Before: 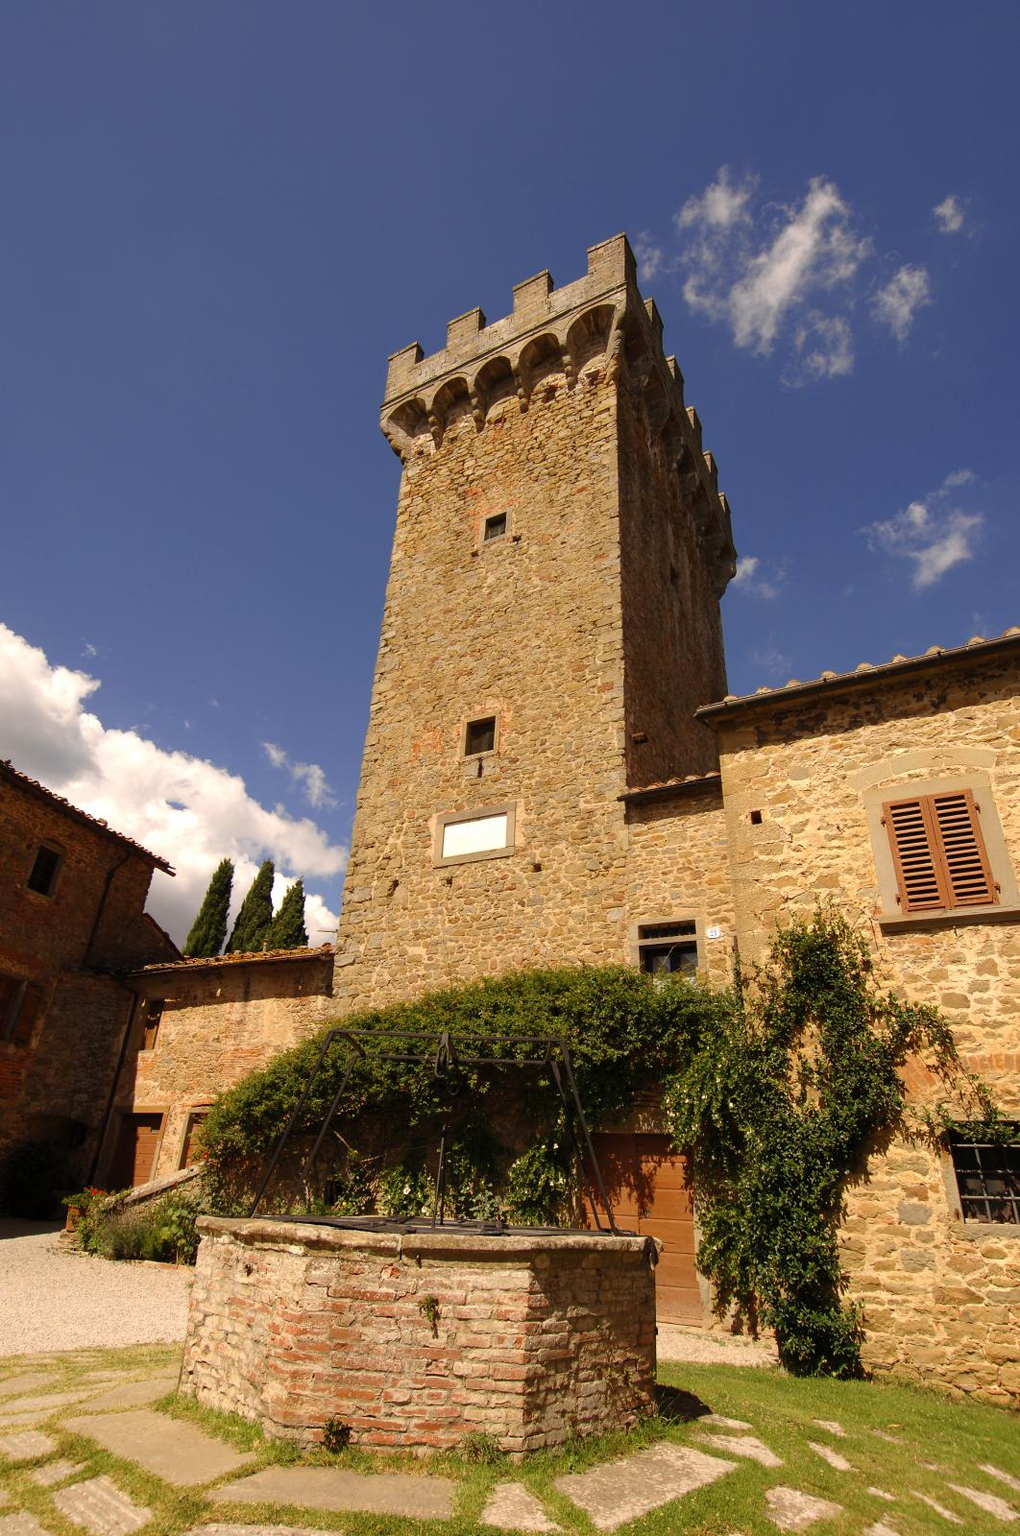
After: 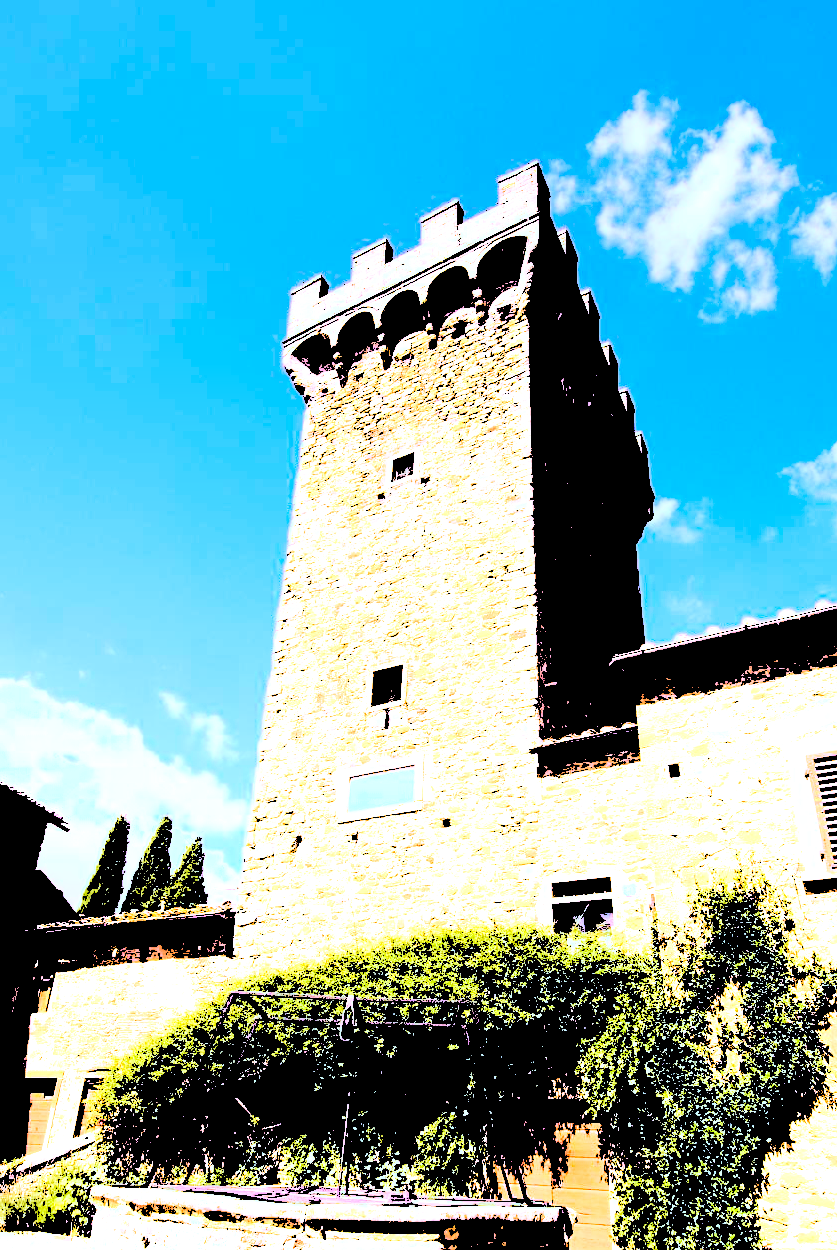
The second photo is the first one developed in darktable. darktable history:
crop and rotate: left 10.77%, top 5.1%, right 10.41%, bottom 16.76%
levels: levels [0.246, 0.246, 0.506]
tone curve: curves: ch0 [(0, 0) (0.105, 0.068) (0.195, 0.162) (0.283, 0.283) (0.384, 0.404) (0.485, 0.531) (0.638, 0.681) (0.795, 0.879) (1, 0.977)]; ch1 [(0, 0) (0.161, 0.092) (0.35, 0.33) (0.379, 0.401) (0.456, 0.469) (0.504, 0.501) (0.512, 0.523) (0.58, 0.597) (0.635, 0.646) (1, 1)]; ch2 [(0, 0) (0.371, 0.362) (0.437, 0.437) (0.5, 0.5) (0.53, 0.523) (0.56, 0.58) (0.622, 0.606) (1, 1)], color space Lab, independent channels, preserve colors none
color balance: mode lift, gamma, gain (sRGB), lift [1, 1.049, 1, 1]
contrast brightness saturation: contrast 0.04, saturation 0.16
graduated density: on, module defaults
white balance: red 0.766, blue 1.537
